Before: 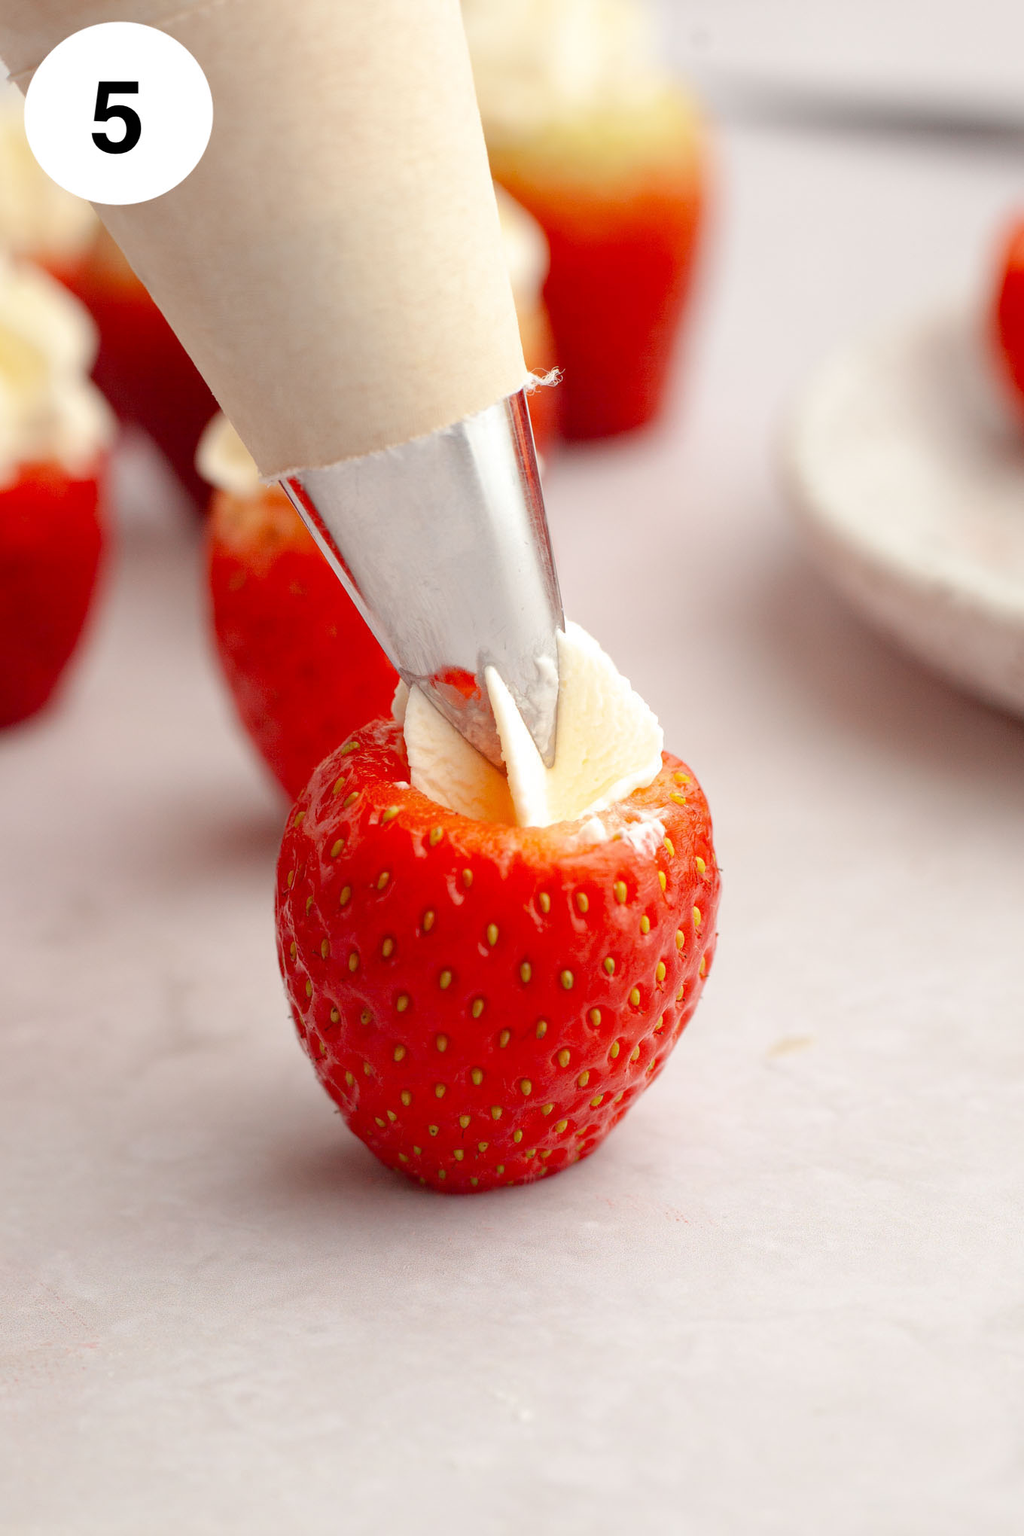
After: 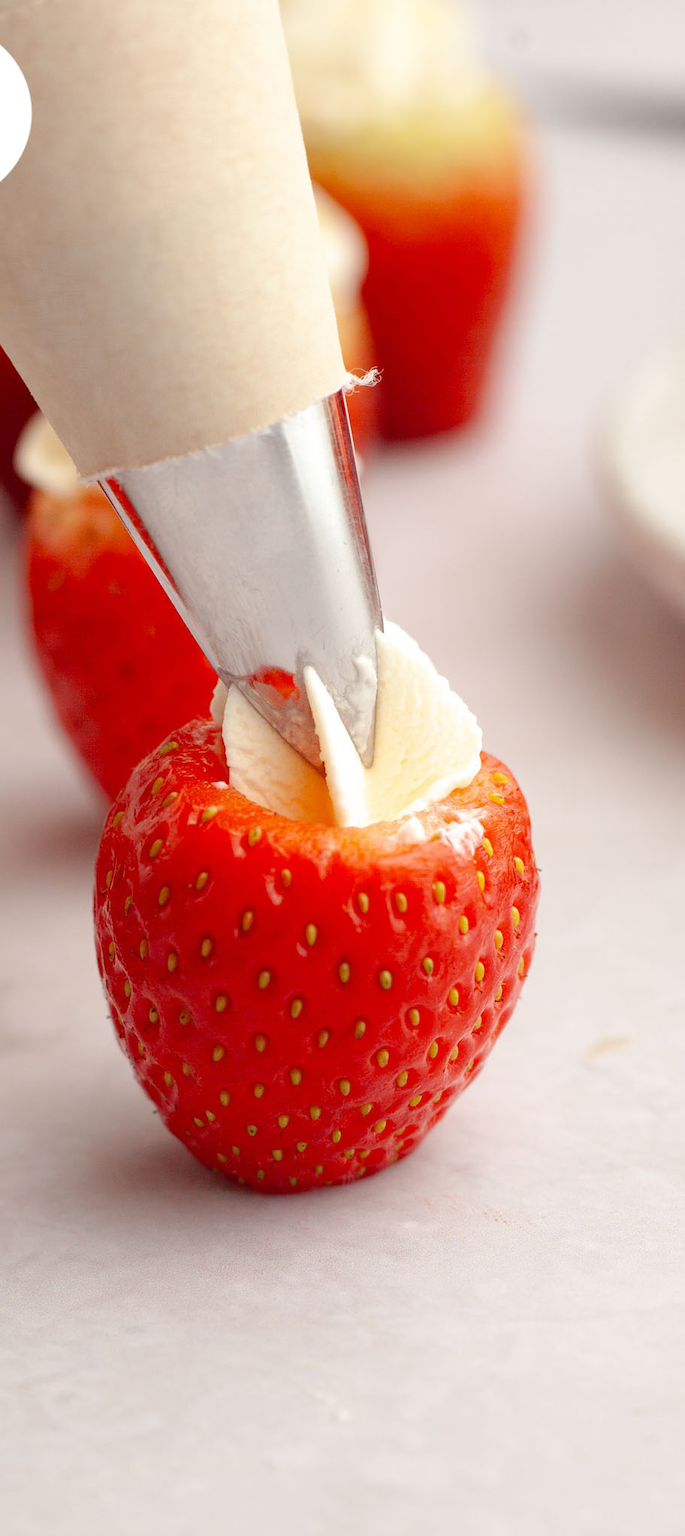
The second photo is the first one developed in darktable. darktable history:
crop and rotate: left 17.76%, right 15.202%
